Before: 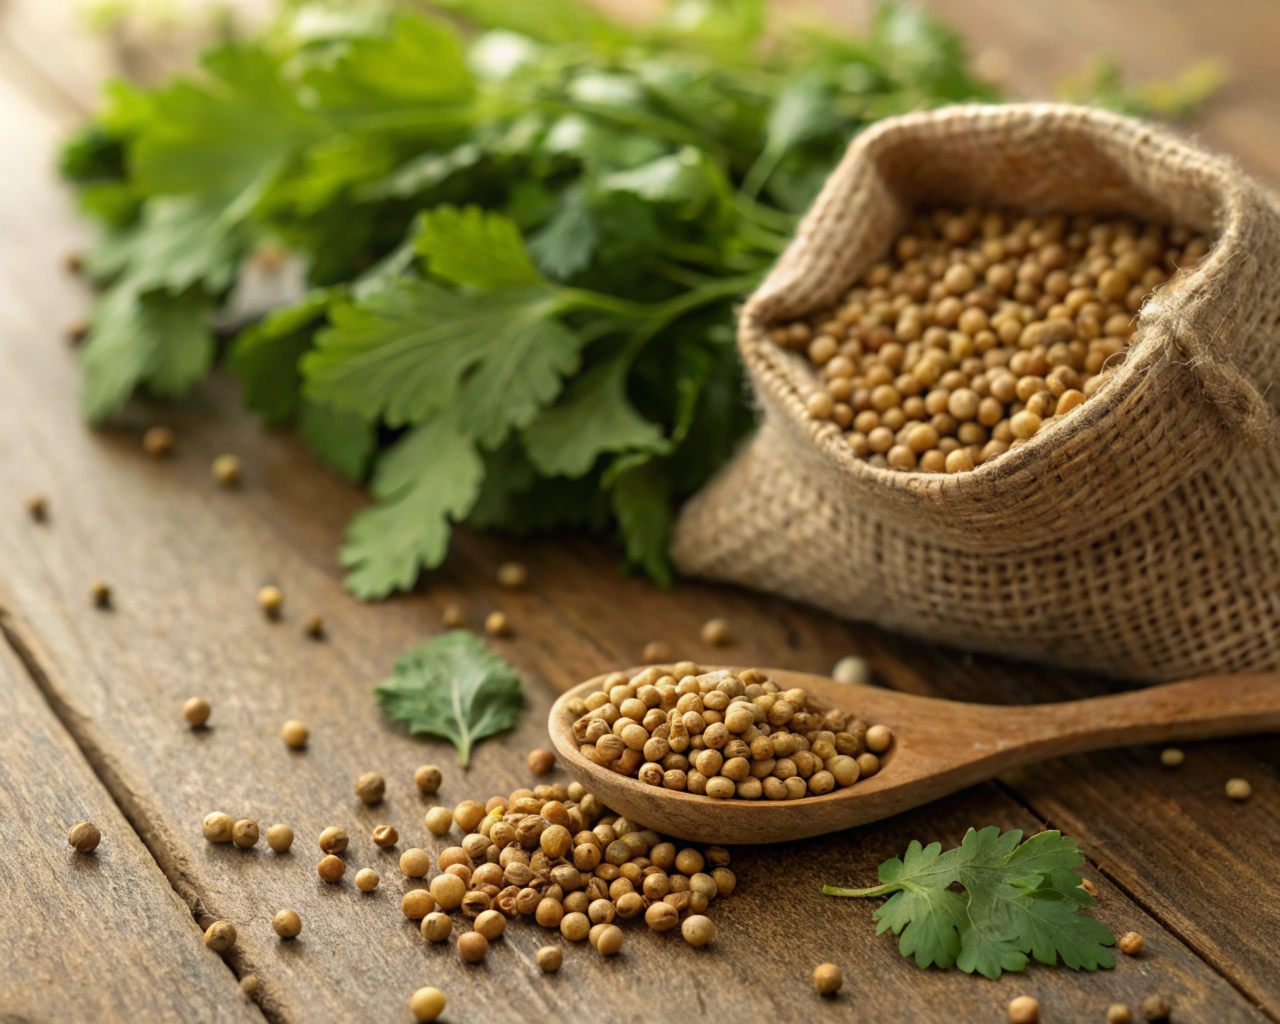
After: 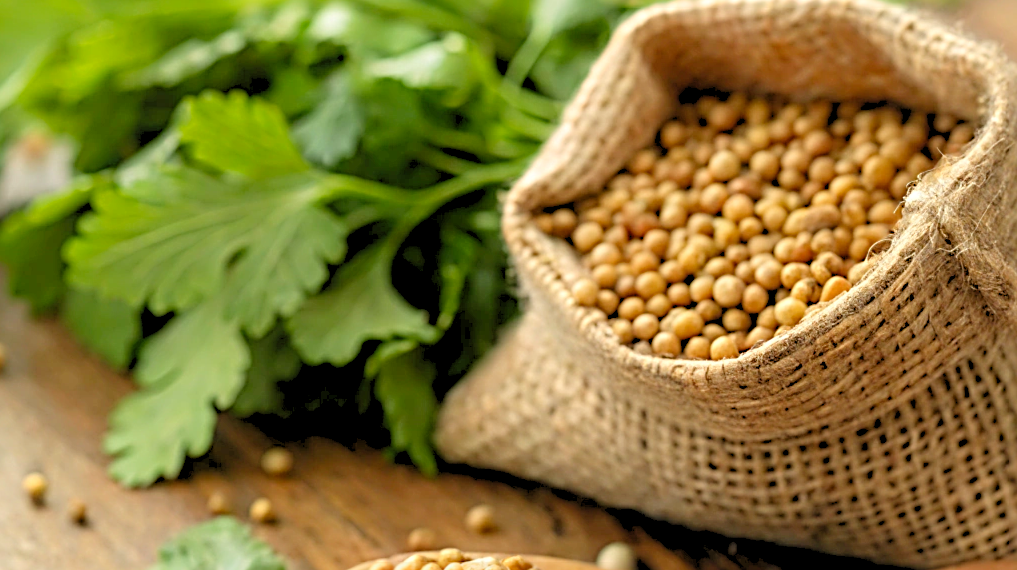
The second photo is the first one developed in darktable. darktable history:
exposure: compensate exposure bias true, compensate highlight preservation false
levels: levels [0.072, 0.414, 0.976]
sharpen: radius 3.025, amount 0.757
crop: left 18.38%, top 11.092%, right 2.134%, bottom 33.217%
white balance: red 0.988, blue 1.017
